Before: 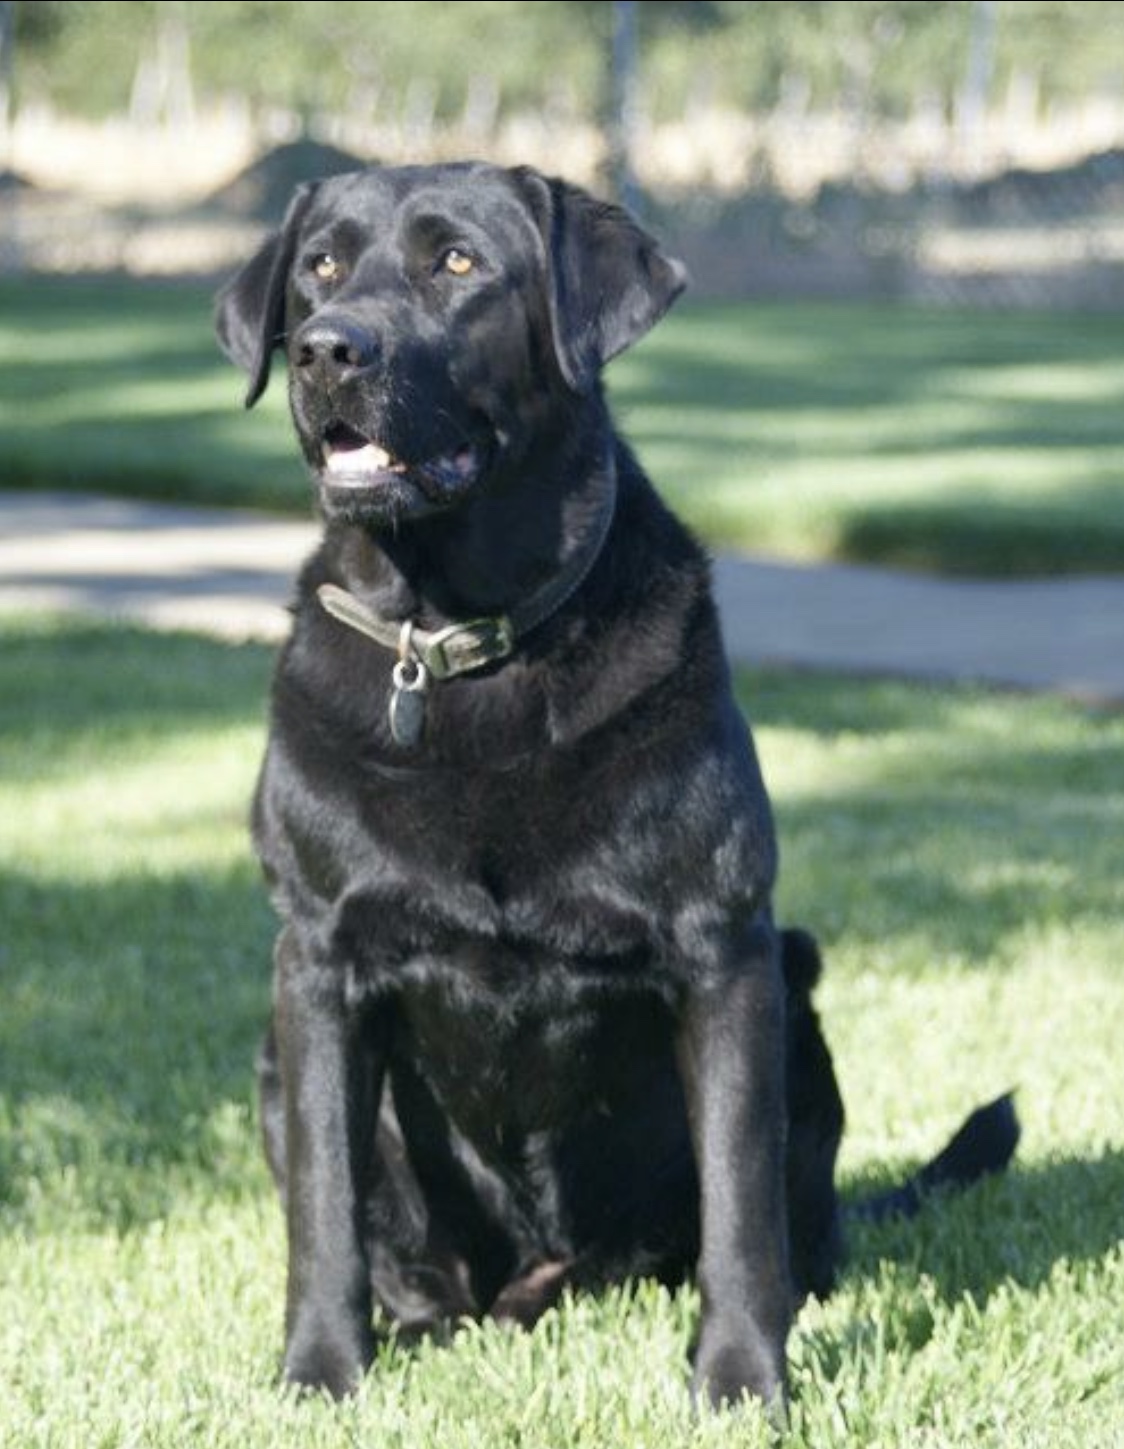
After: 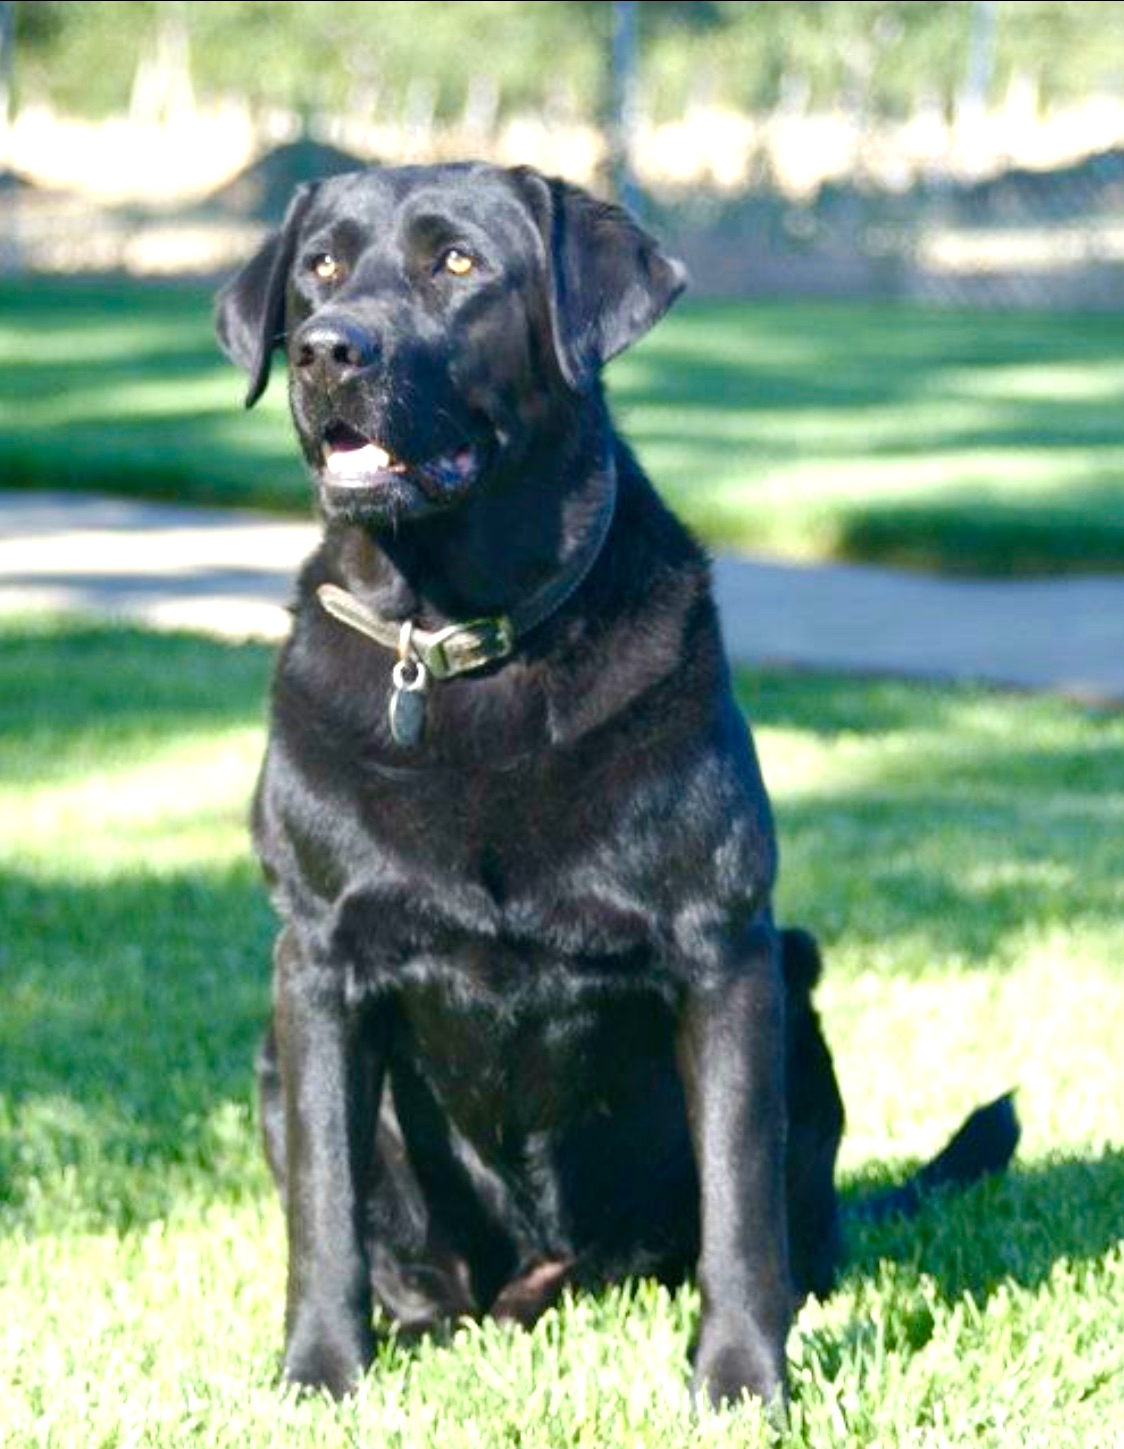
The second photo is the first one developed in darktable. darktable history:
exposure: exposure 0.153 EV, compensate highlight preservation false
color balance rgb: perceptual saturation grading › global saturation 20%, perceptual saturation grading › highlights -24.735%, perceptual saturation grading › shadows 50.227%, perceptual brilliance grading › highlights 10.319%, perceptual brilliance grading › mid-tones 5.503%, global vibrance 20%
